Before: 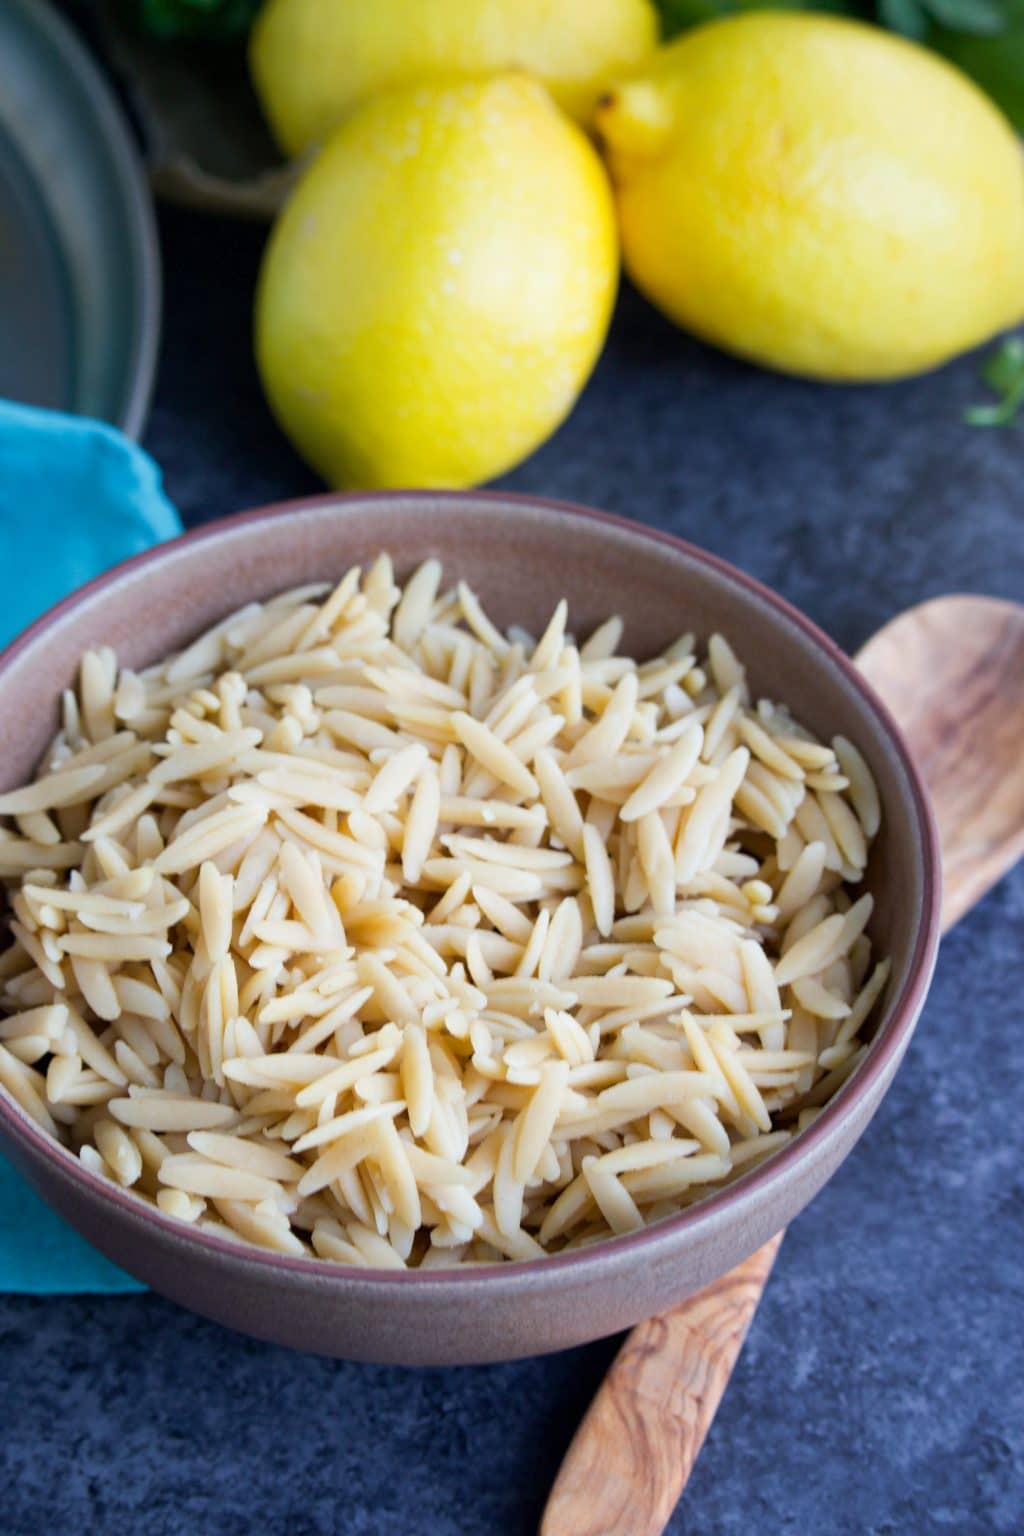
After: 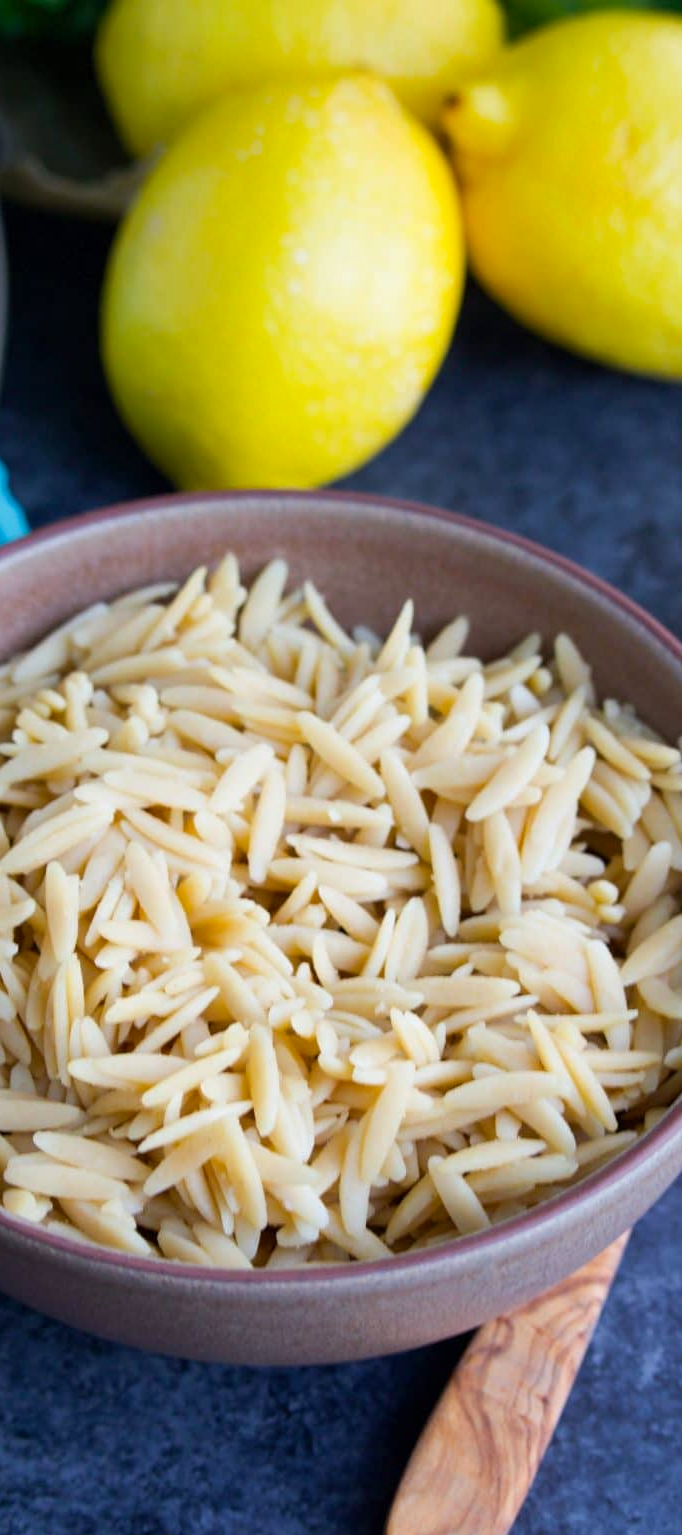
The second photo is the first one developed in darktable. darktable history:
color balance rgb: perceptual saturation grading › global saturation 10%, global vibrance 10%
crop and rotate: left 15.055%, right 18.278%
